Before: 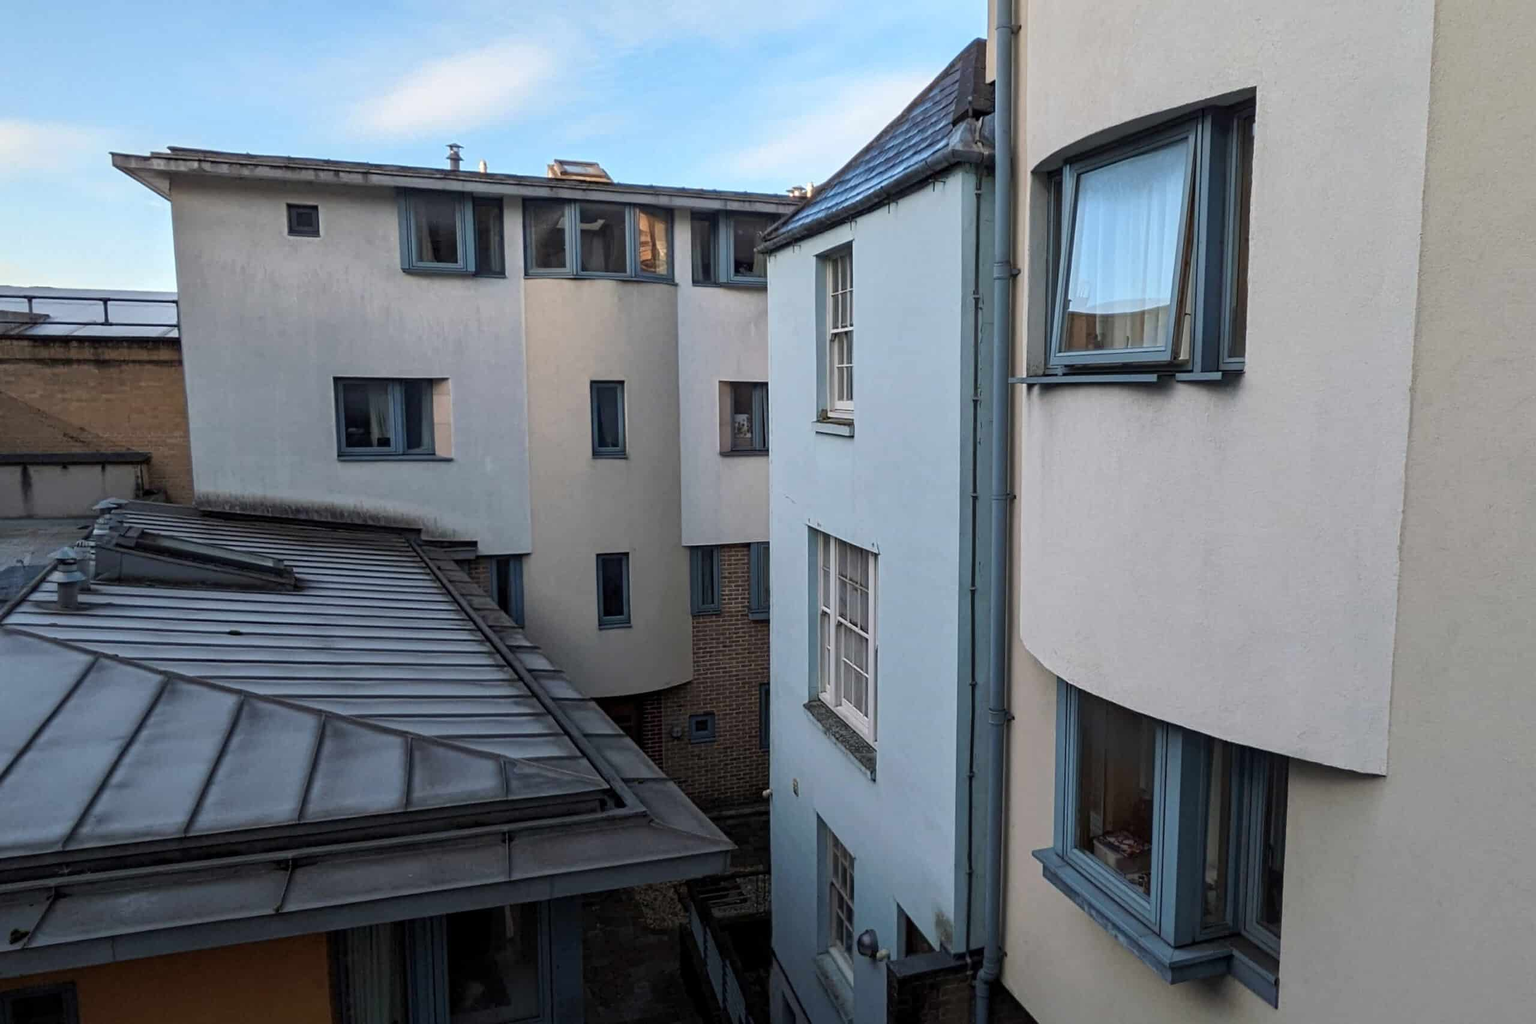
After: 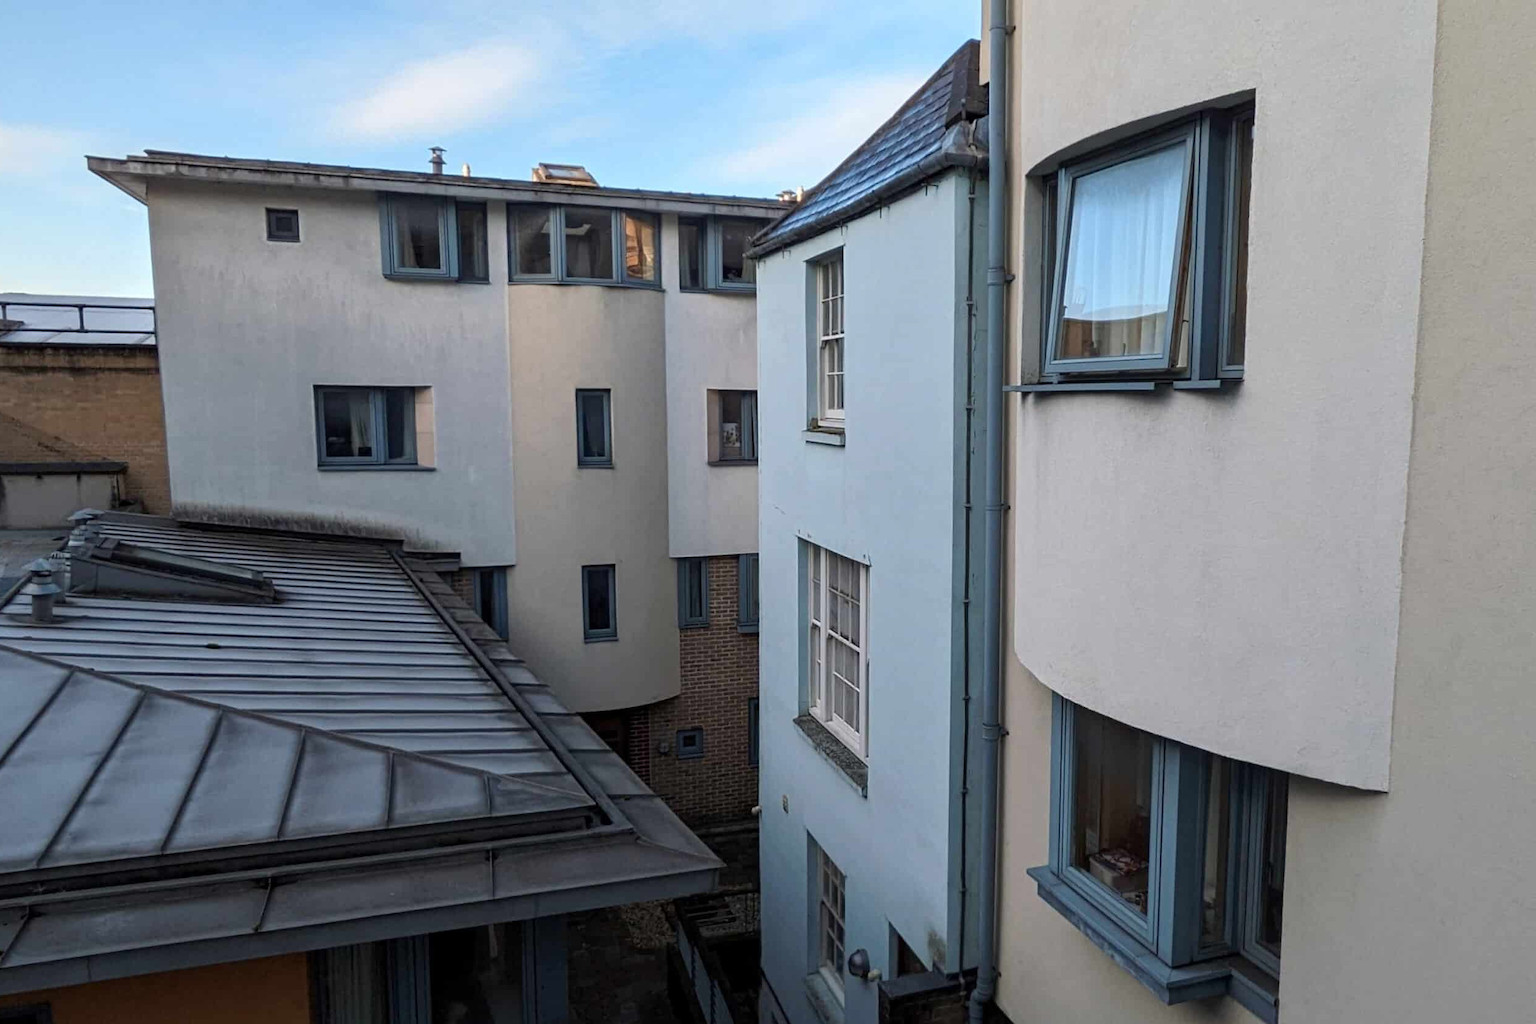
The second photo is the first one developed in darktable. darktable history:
crop: left 1.743%, right 0.268%, bottom 2.011%
tone equalizer: on, module defaults
